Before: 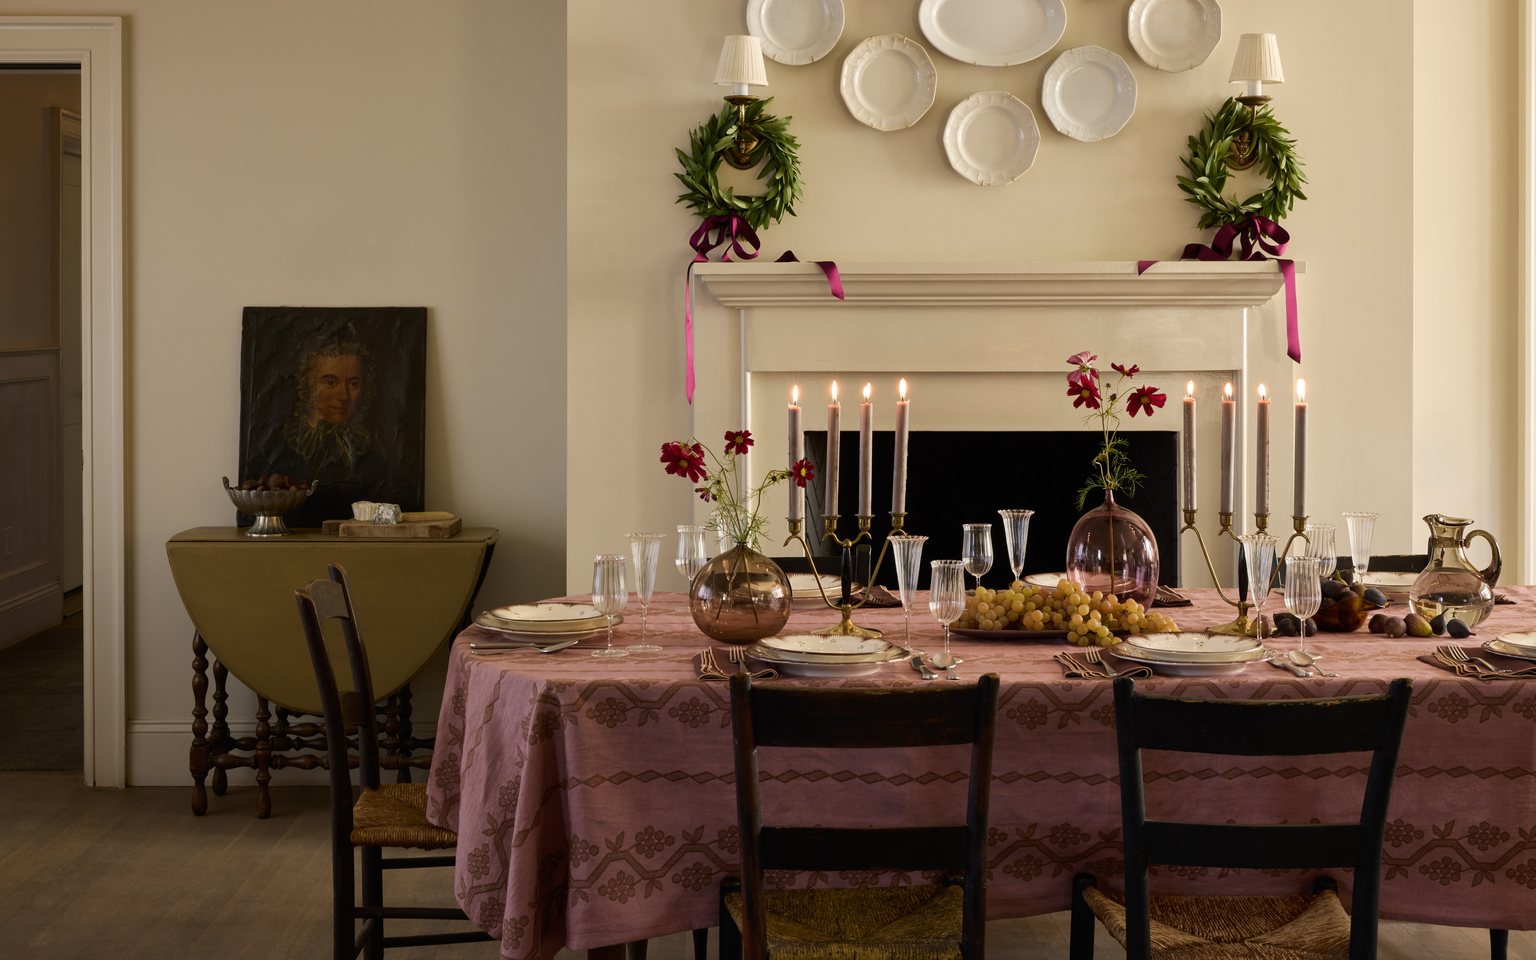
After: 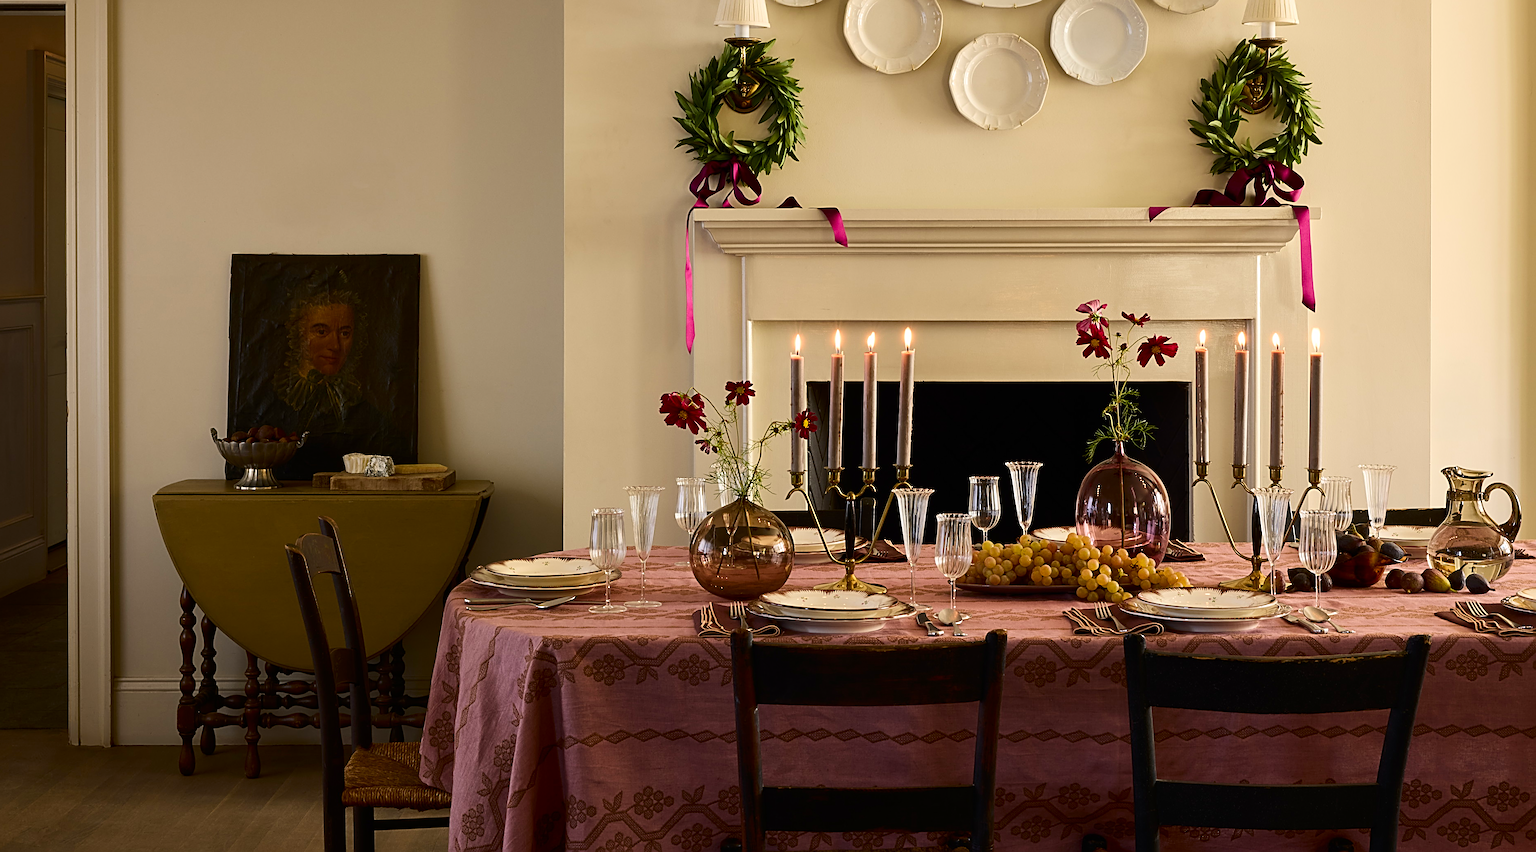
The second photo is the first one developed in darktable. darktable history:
crop: left 1.136%, top 6.187%, right 1.267%, bottom 7.113%
contrast brightness saturation: contrast 0.182, saturation 0.301
sharpen: radius 3.071, amount 0.77
